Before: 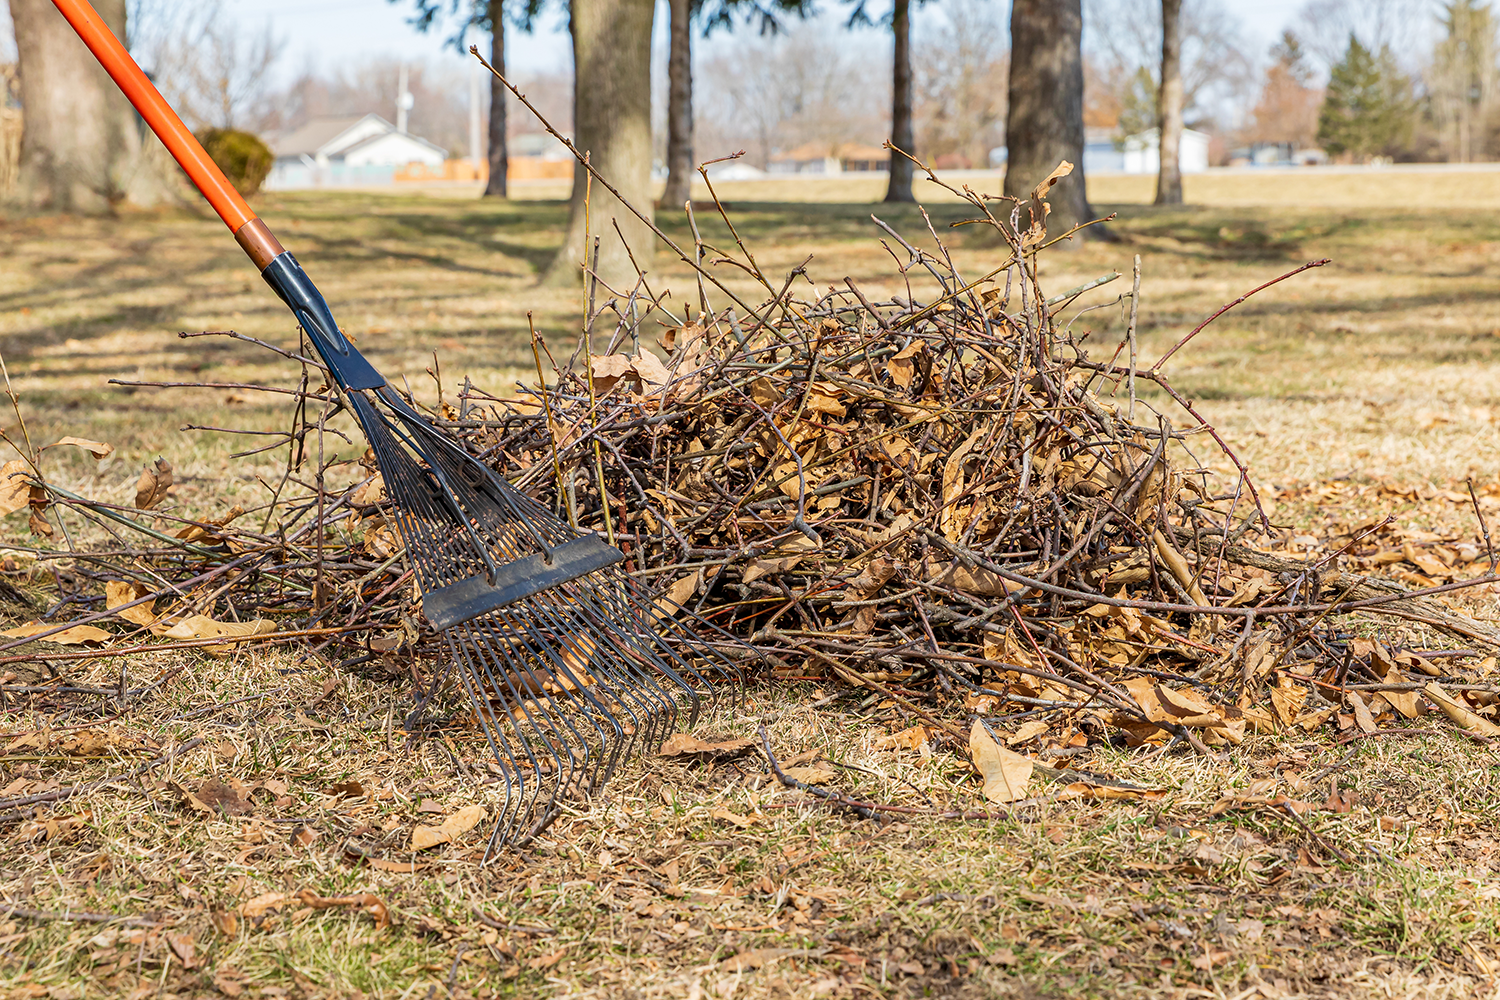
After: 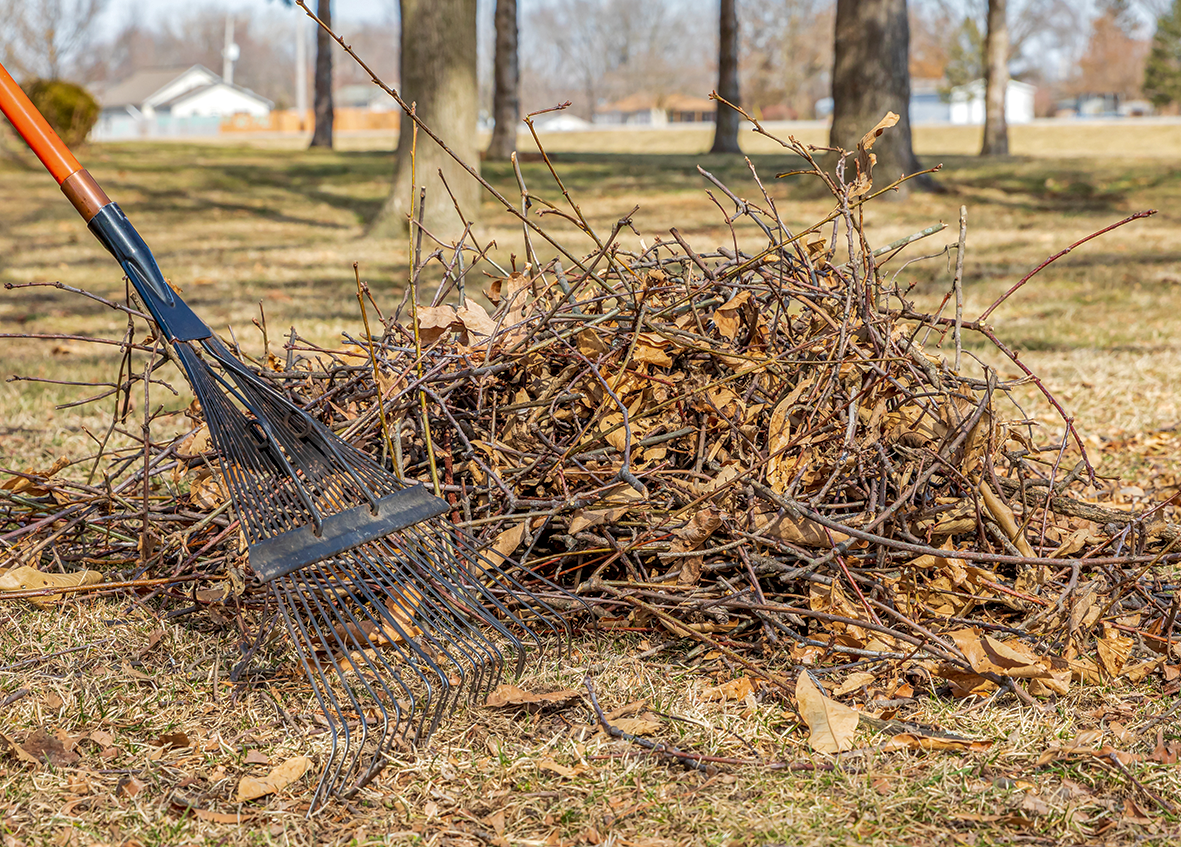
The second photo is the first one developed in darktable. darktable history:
local contrast: on, module defaults
crop: left 11.622%, top 4.989%, right 9.592%, bottom 10.243%
shadows and highlights: on, module defaults
exposure: black level correction 0, exposure 0 EV, compensate highlight preservation false
